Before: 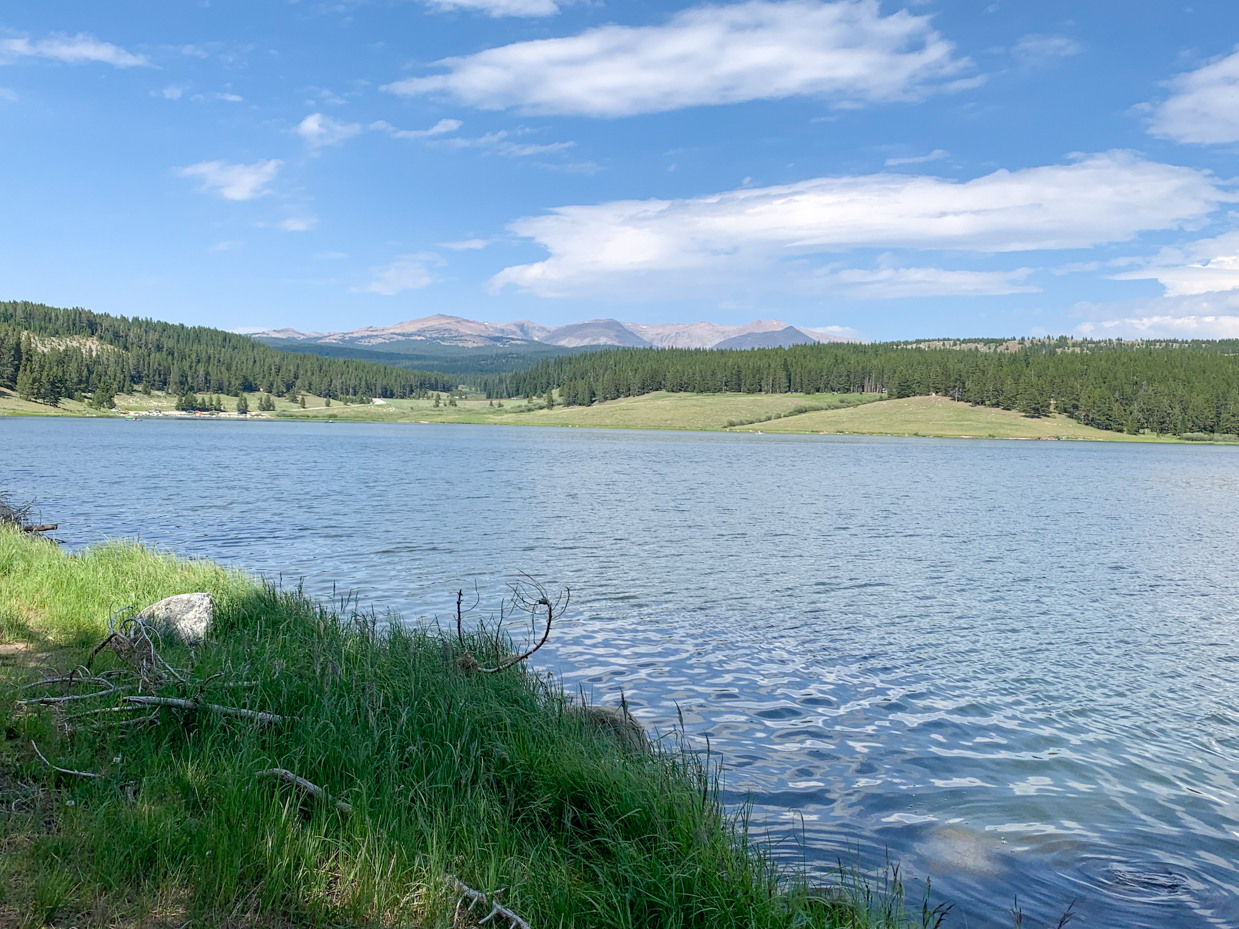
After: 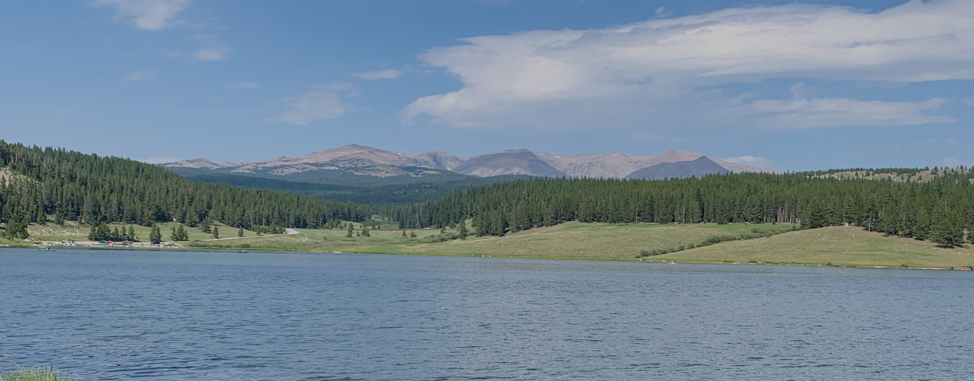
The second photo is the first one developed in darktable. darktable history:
exposure: exposure -0.9 EV, compensate highlight preservation false
crop: left 7.048%, top 18.4%, right 14.327%, bottom 40.575%
